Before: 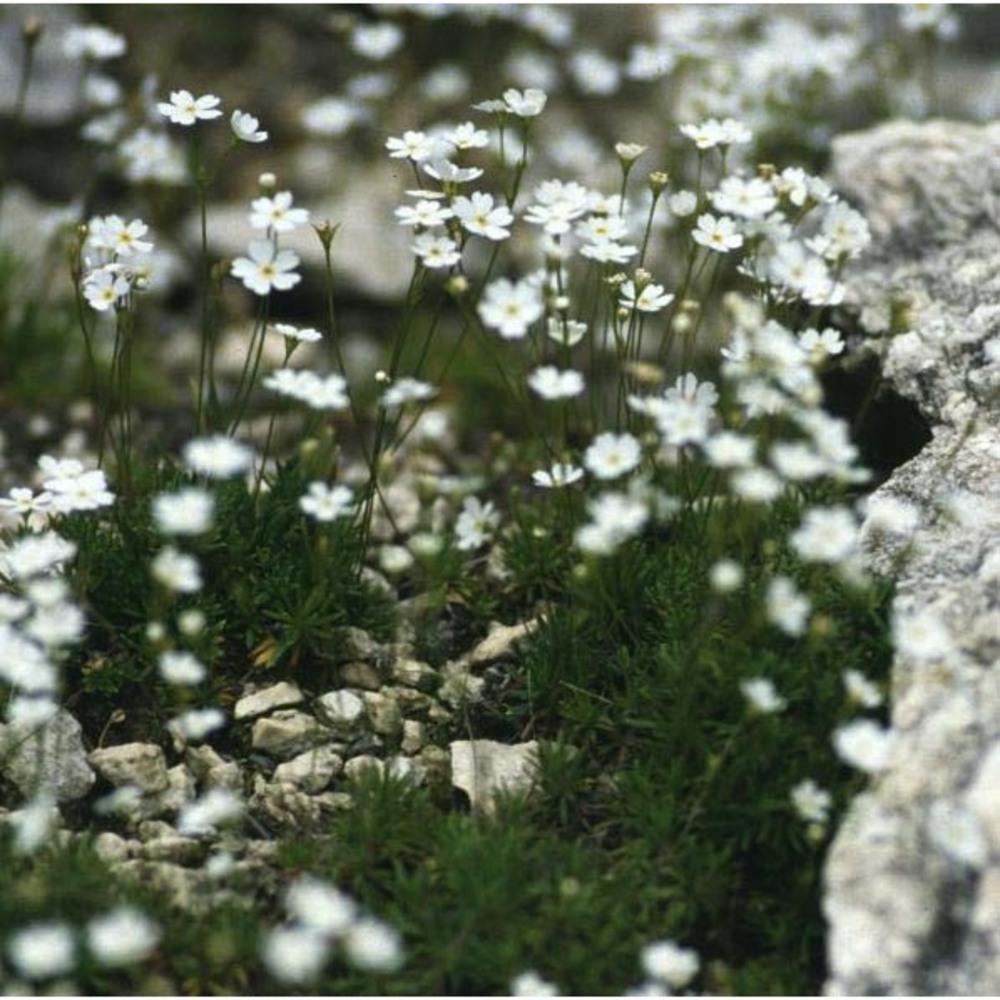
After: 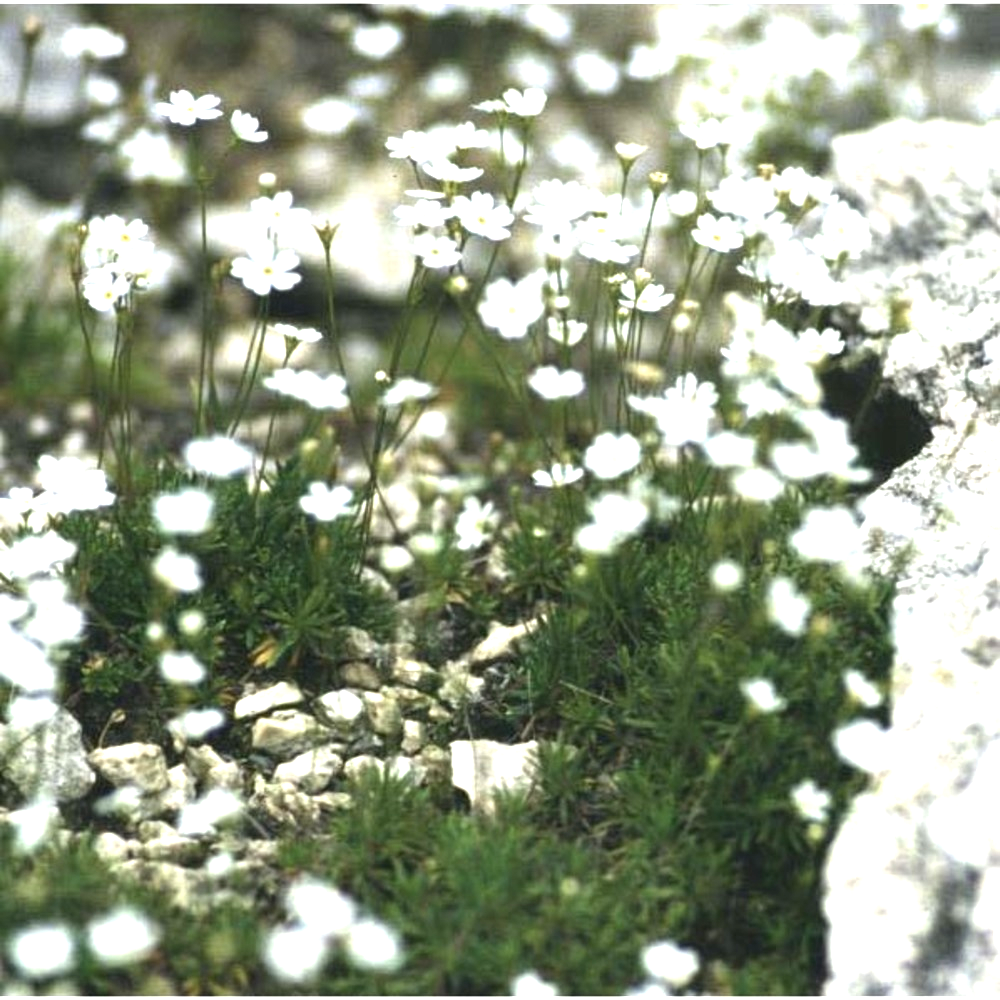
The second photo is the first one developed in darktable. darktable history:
contrast brightness saturation: saturation -0.1
exposure: black level correction 0, exposure 1.45 EV, compensate exposure bias true, compensate highlight preservation false
